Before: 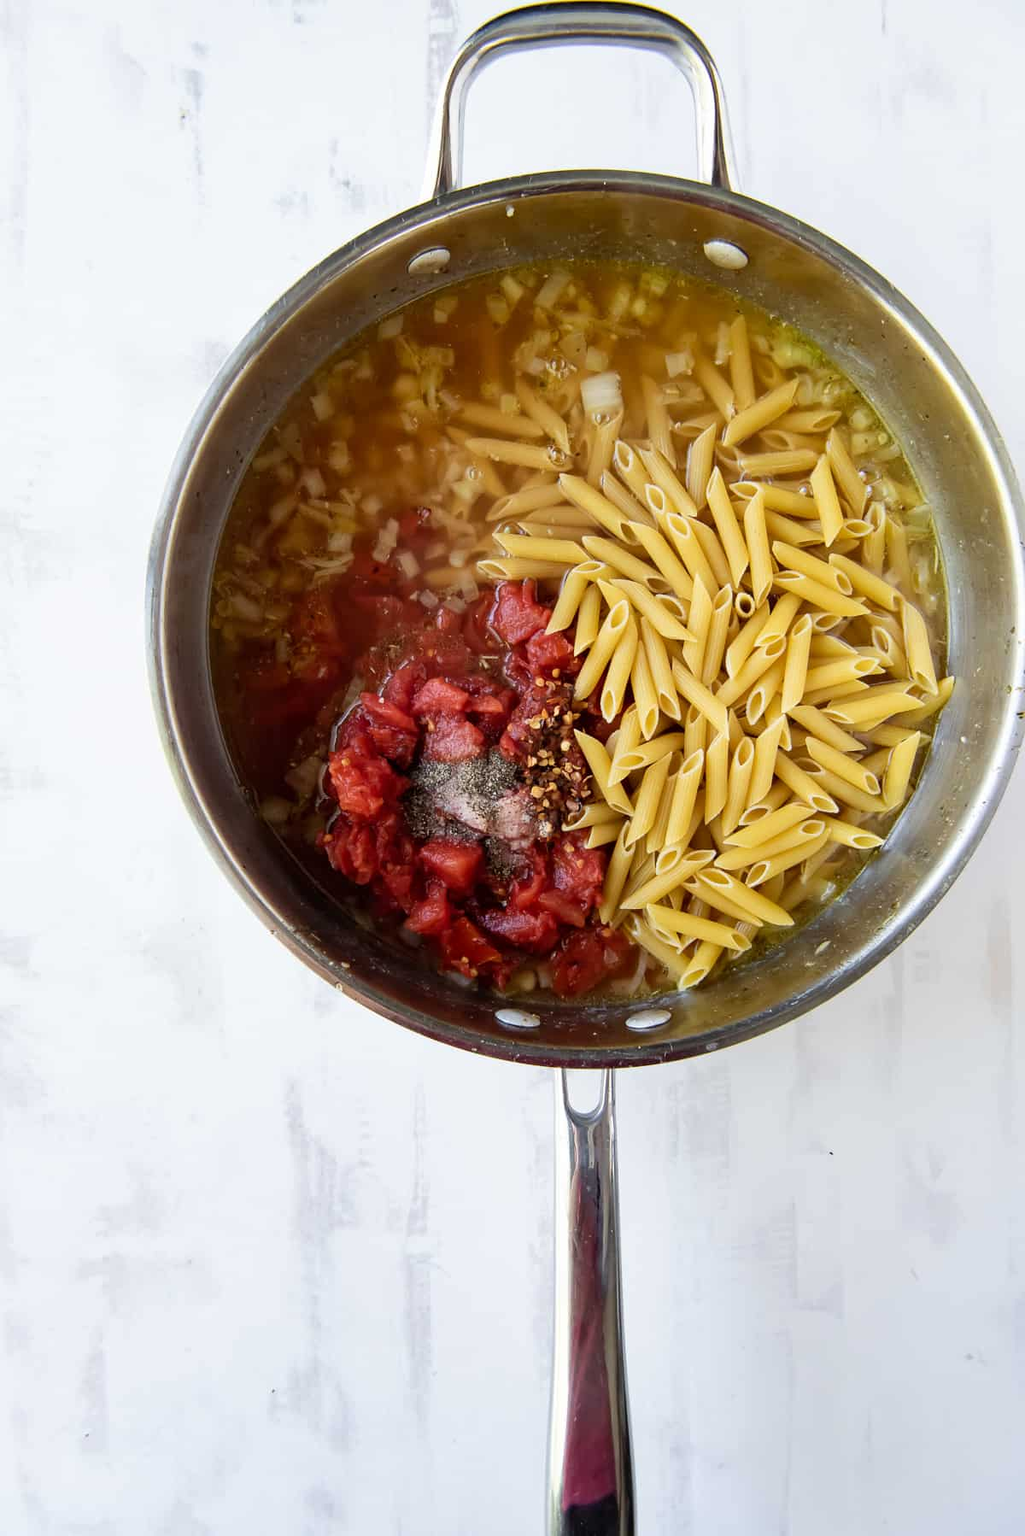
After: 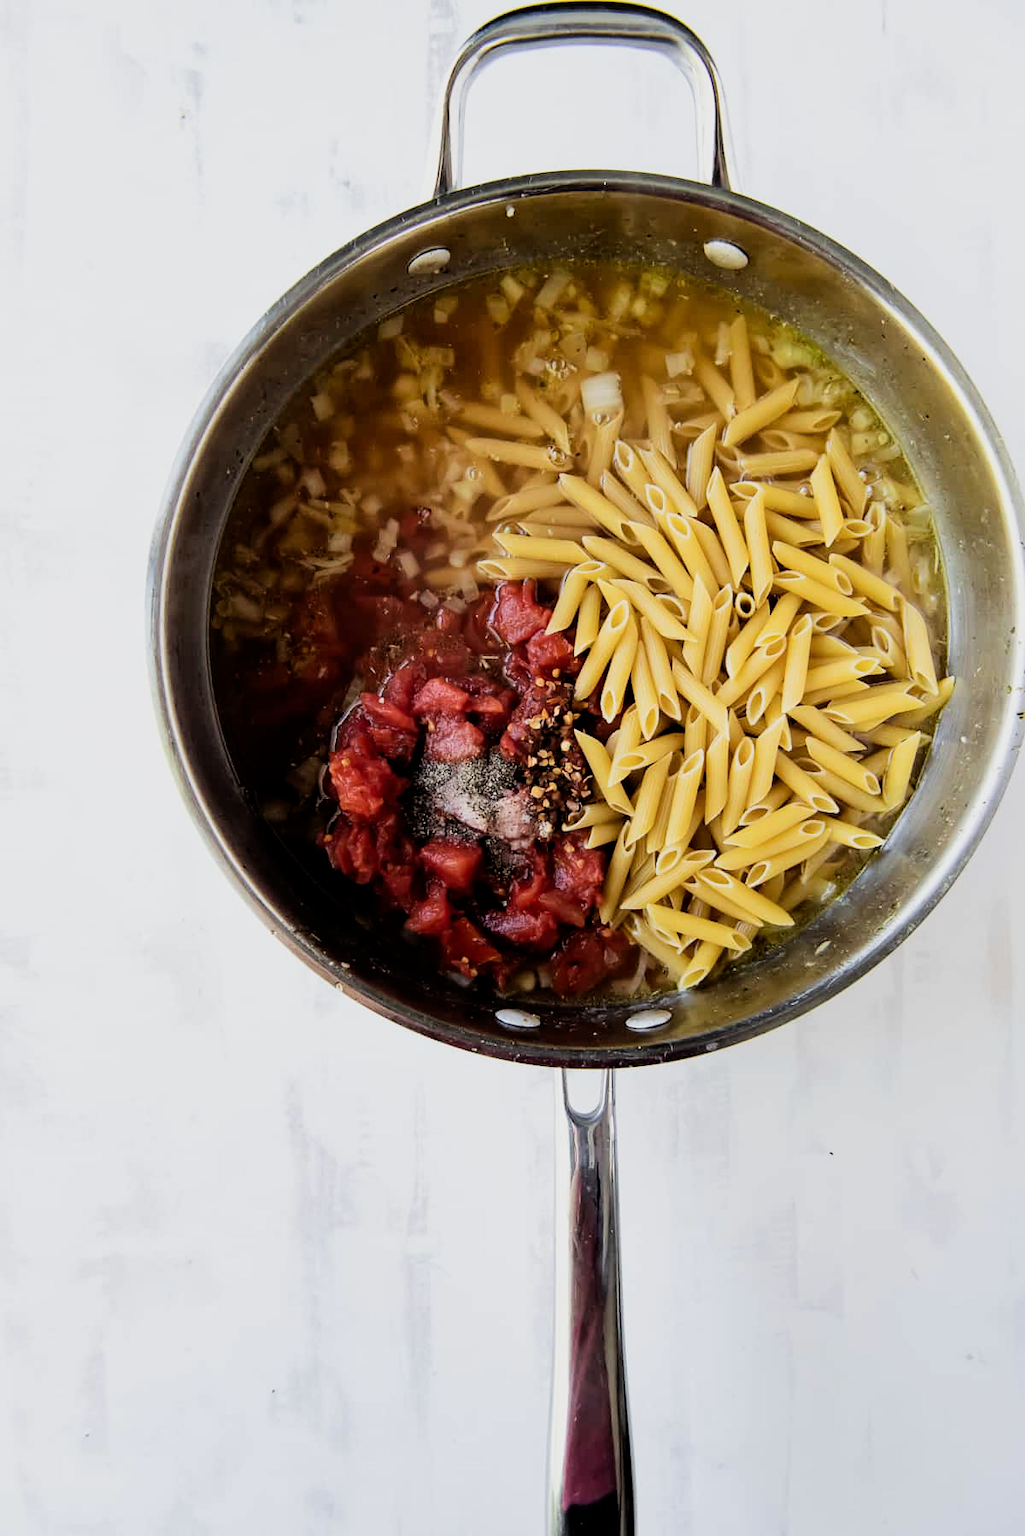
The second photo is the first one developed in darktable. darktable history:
filmic rgb: black relative exposure -5.08 EV, white relative exposure 3.56 EV, hardness 3.19, contrast 1.297, highlights saturation mix -49.49%, iterations of high-quality reconstruction 0
